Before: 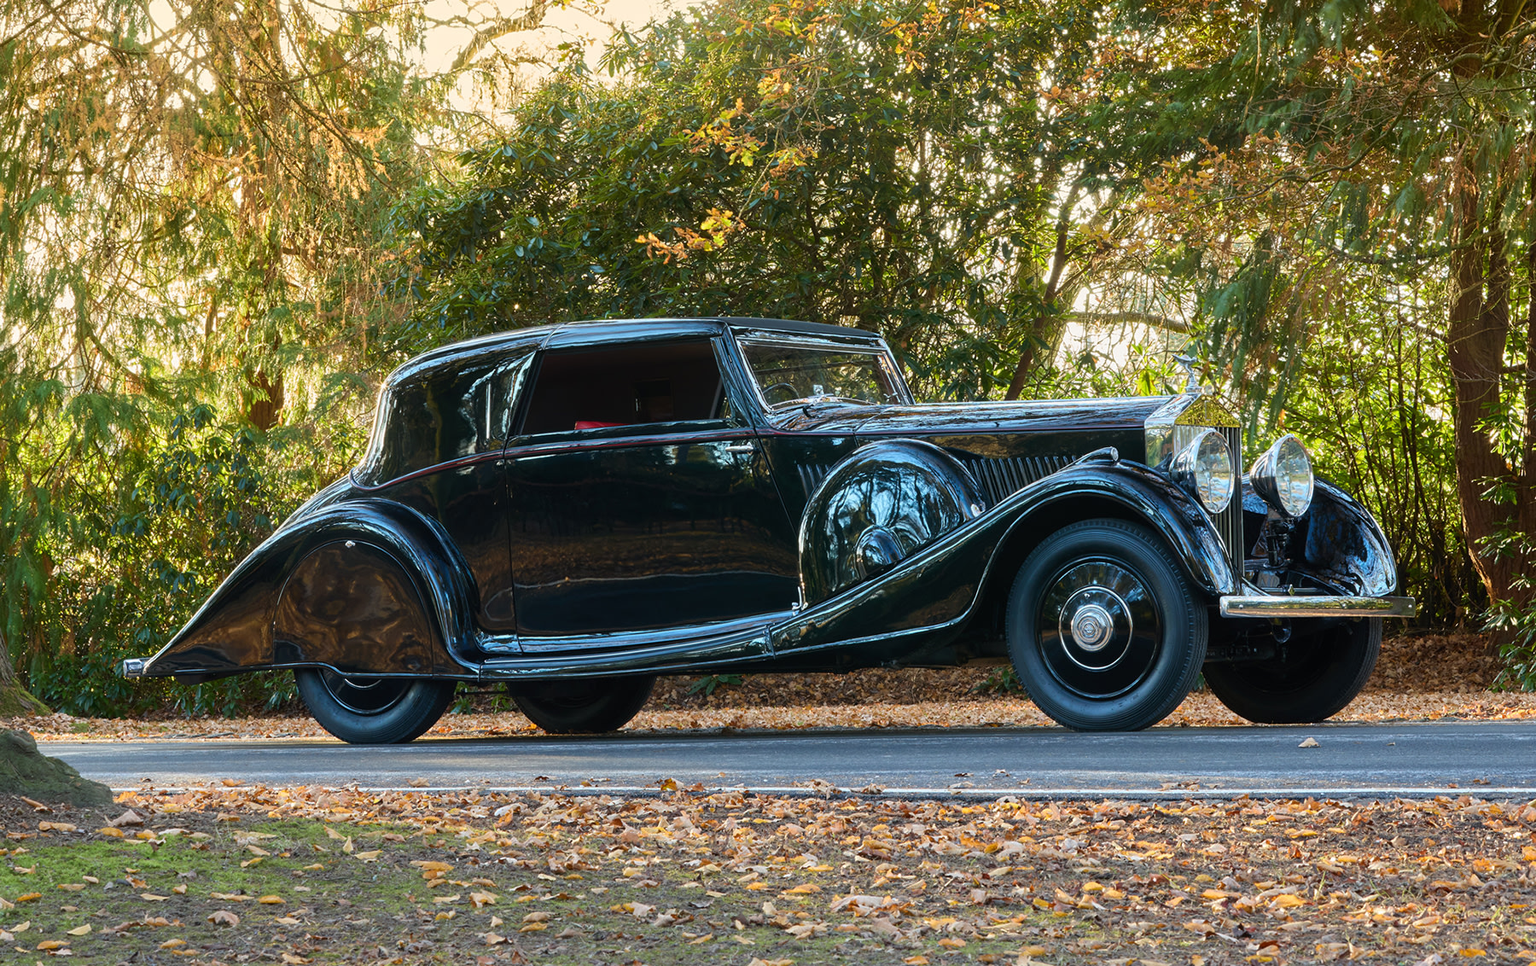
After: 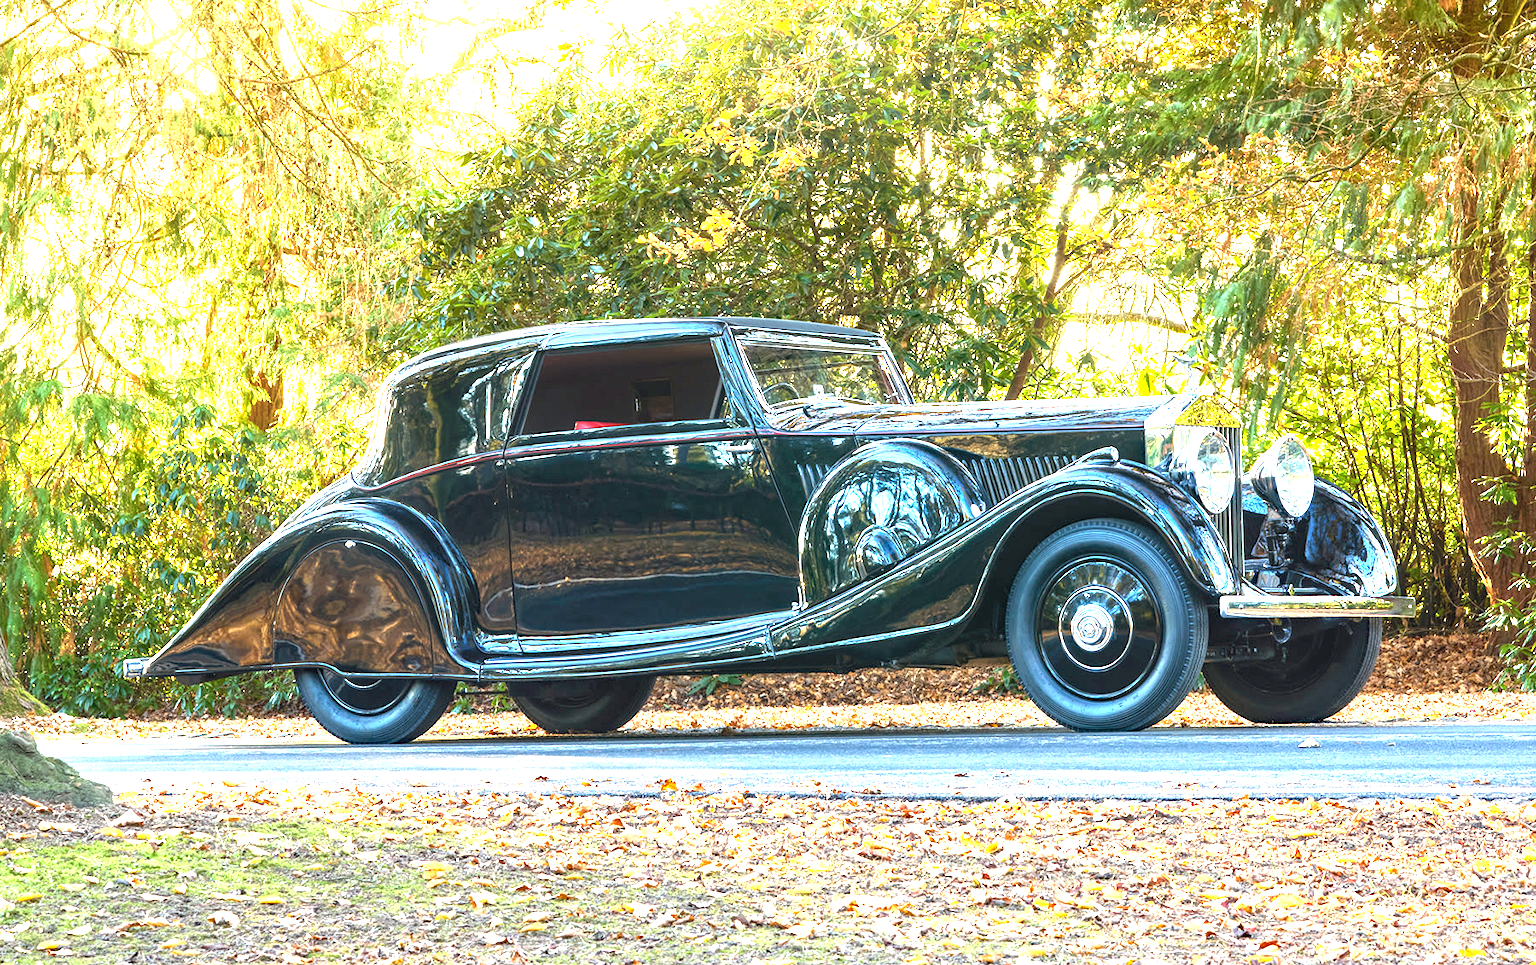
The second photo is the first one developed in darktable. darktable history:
local contrast: detail 130%
haze removal: compatibility mode true, adaptive false
exposure: exposure 2.207 EV, compensate highlight preservation false
